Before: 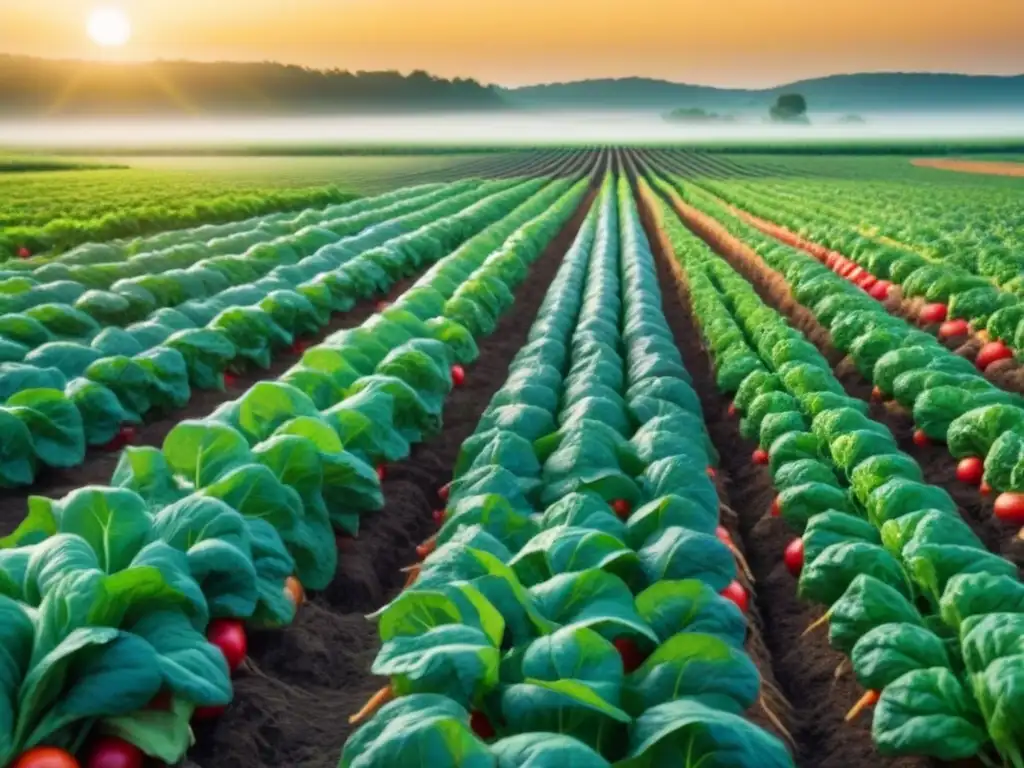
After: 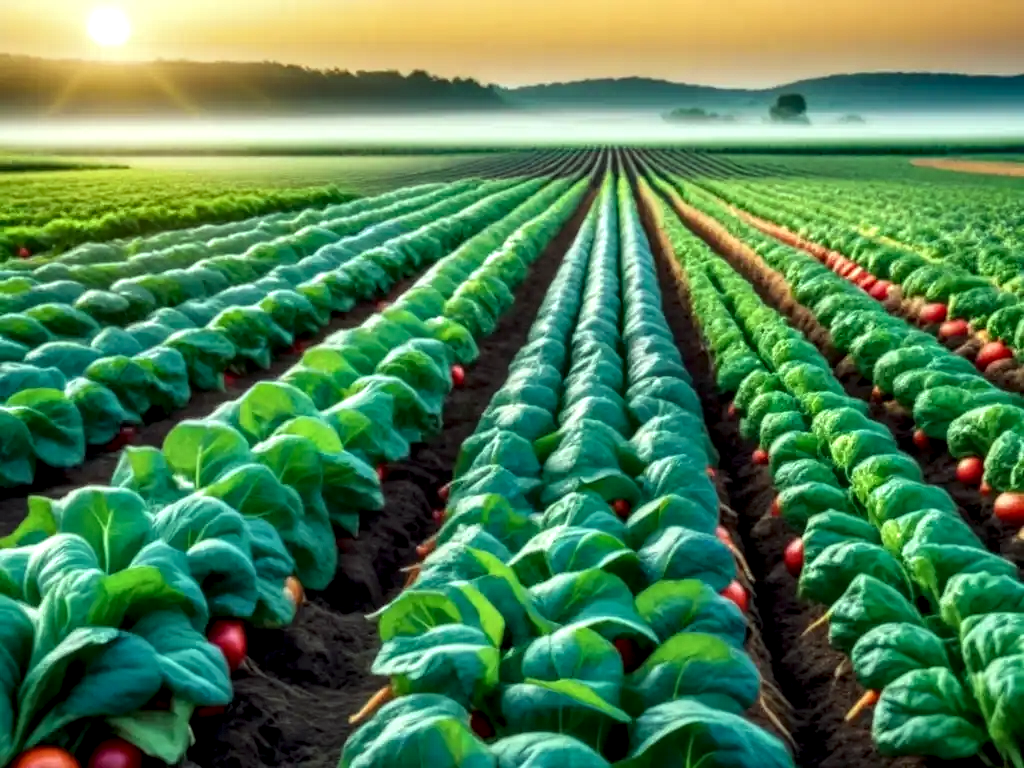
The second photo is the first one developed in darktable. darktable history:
color correction: highlights a* -8.63, highlights b* 3.11
local contrast: highlights 78%, shadows 56%, detail 175%, midtone range 0.424
